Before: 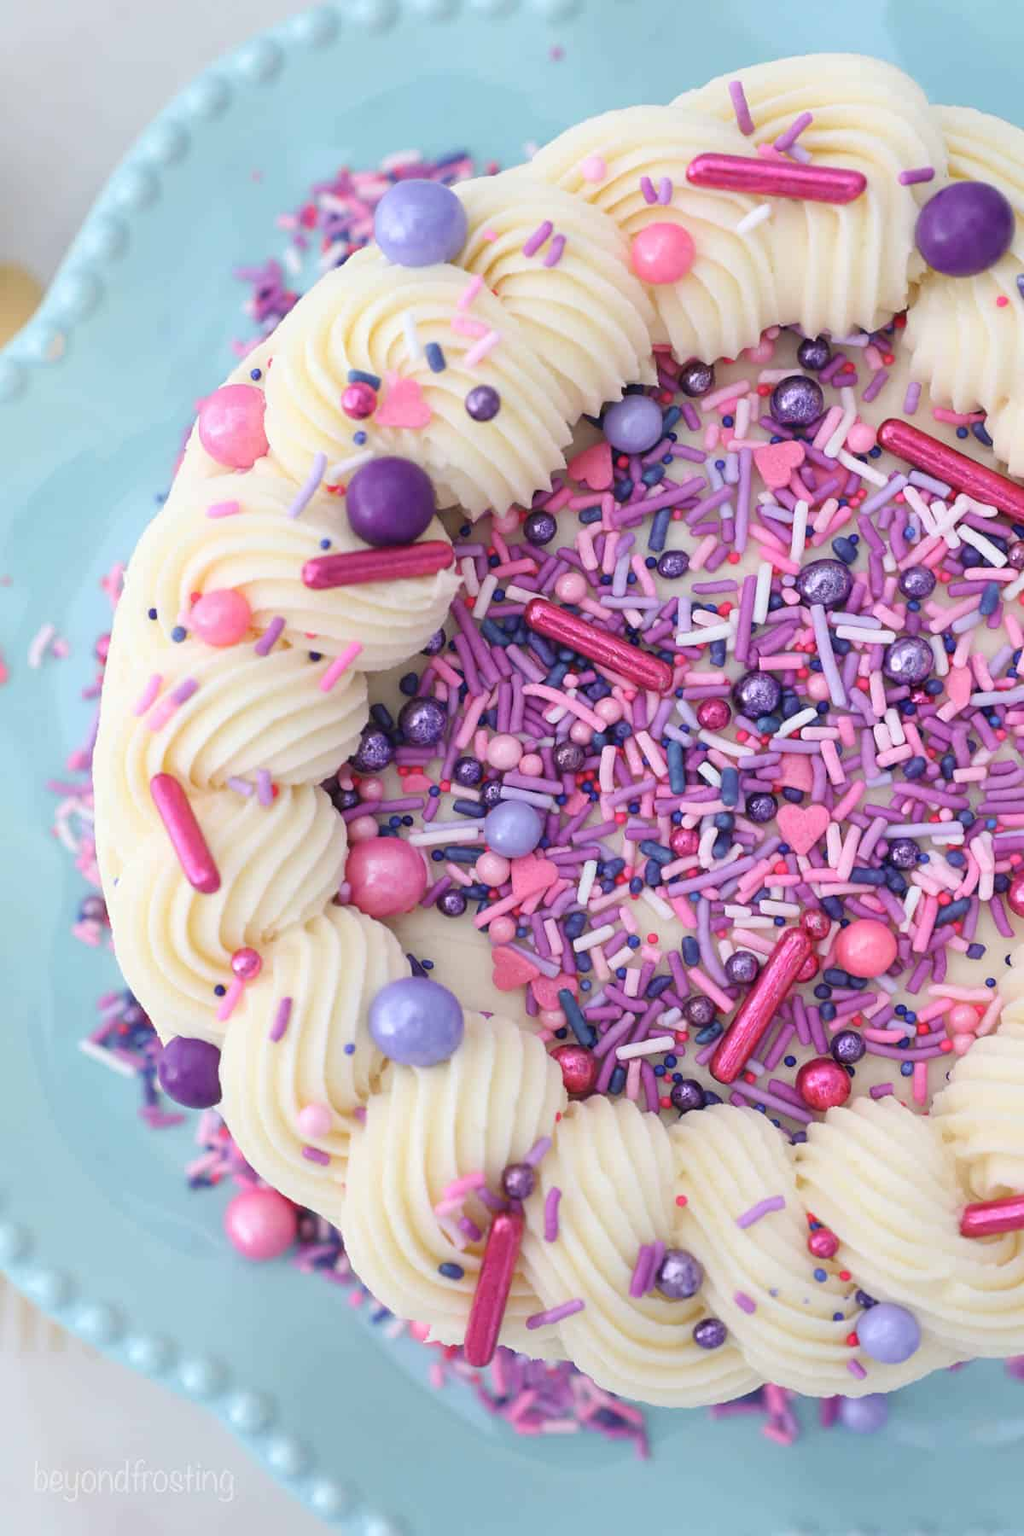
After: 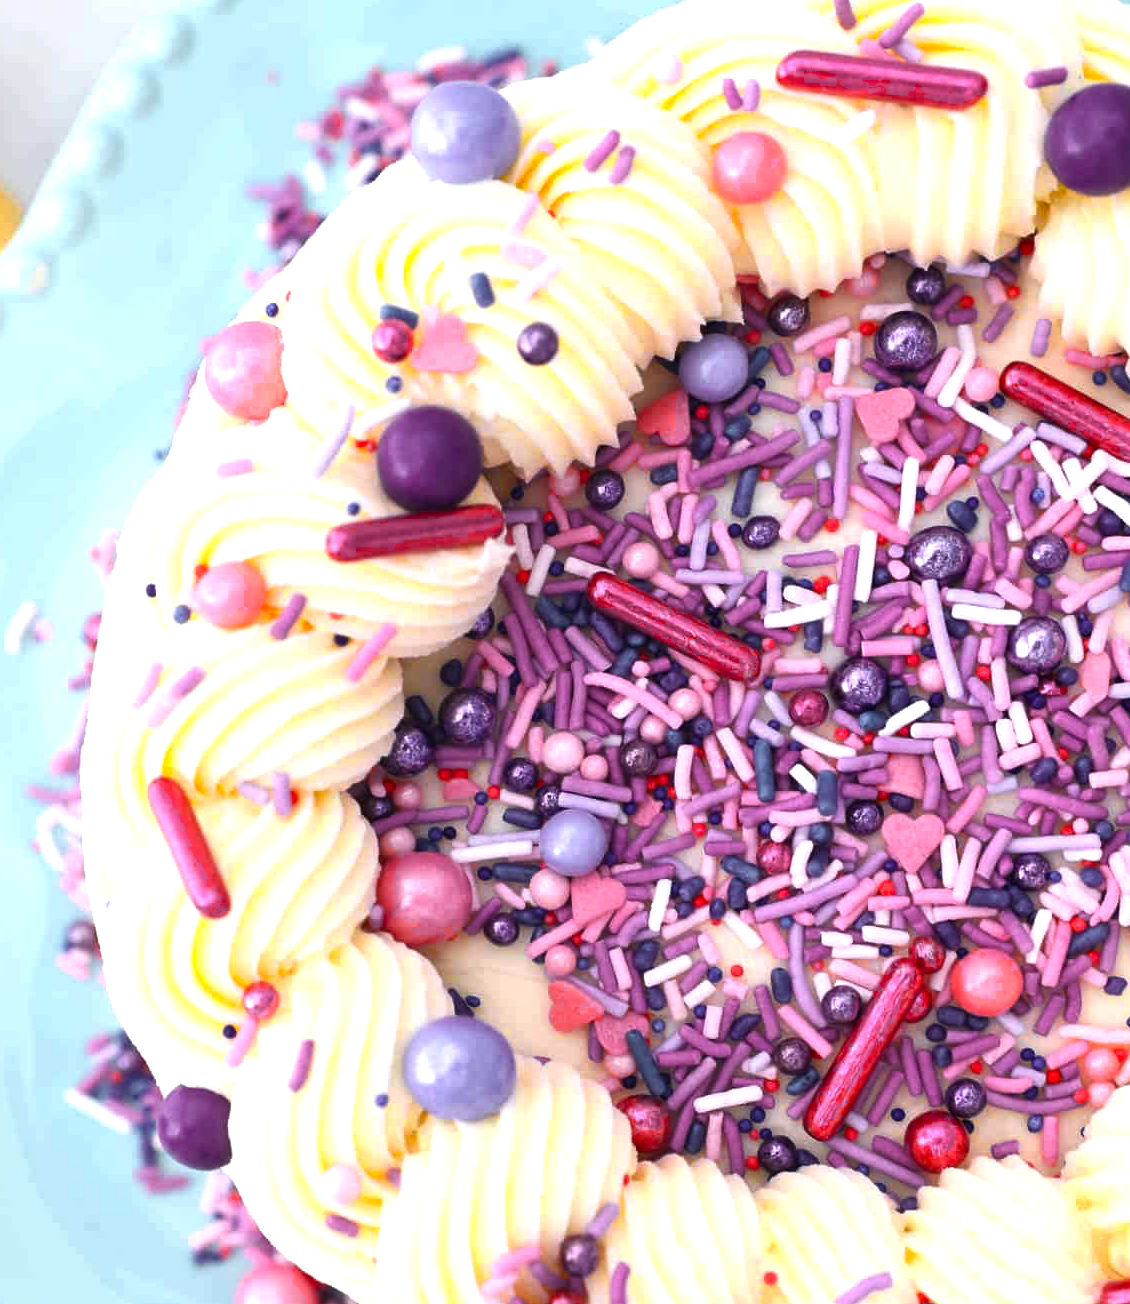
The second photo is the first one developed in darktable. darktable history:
color zones: curves: ch0 [(0, 0.511) (0.143, 0.531) (0.286, 0.56) (0.429, 0.5) (0.571, 0.5) (0.714, 0.5) (0.857, 0.5) (1, 0.5)]; ch1 [(0, 0.525) (0.143, 0.705) (0.286, 0.715) (0.429, 0.35) (0.571, 0.35) (0.714, 0.35) (0.857, 0.4) (1, 0.4)]; ch2 [(0, 0.572) (0.143, 0.512) (0.286, 0.473) (0.429, 0.45) (0.571, 0.5) (0.714, 0.5) (0.857, 0.518) (1, 0.518)]
color balance rgb: shadows lift › chroma 1.013%, shadows lift › hue 29.19°, perceptual saturation grading › global saturation 19.945%, perceptual brilliance grading › global brilliance 19.26%, perceptual brilliance grading › shadows -39.806%, global vibrance 20%
crop: left 2.378%, top 7.173%, right 3.412%, bottom 20.356%
